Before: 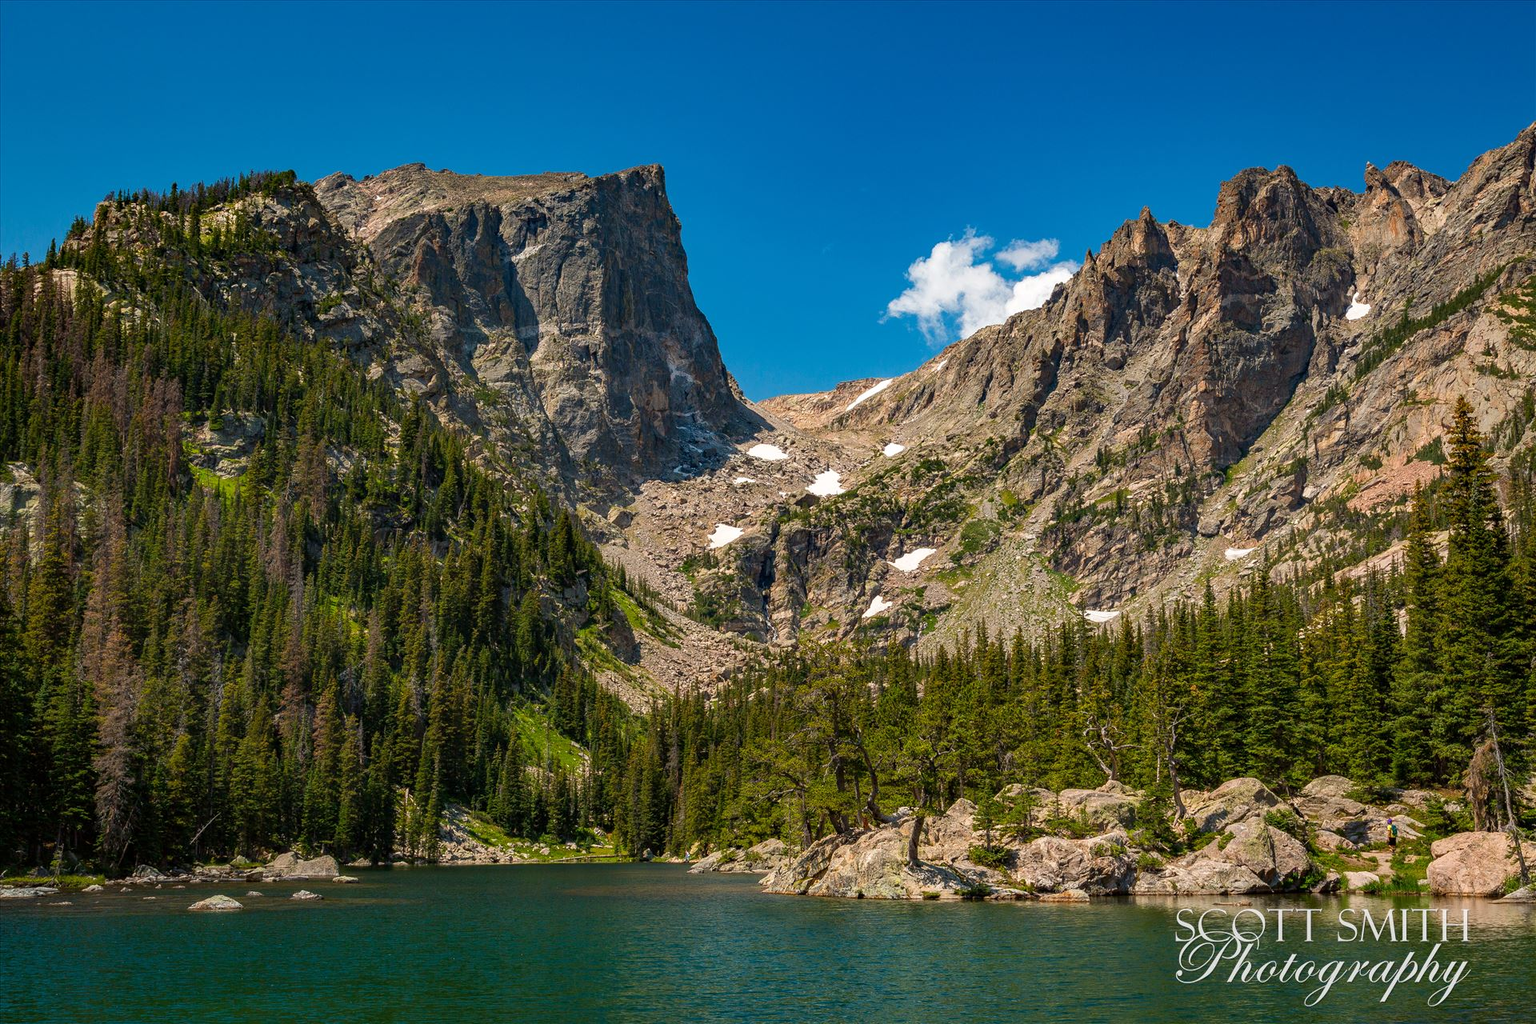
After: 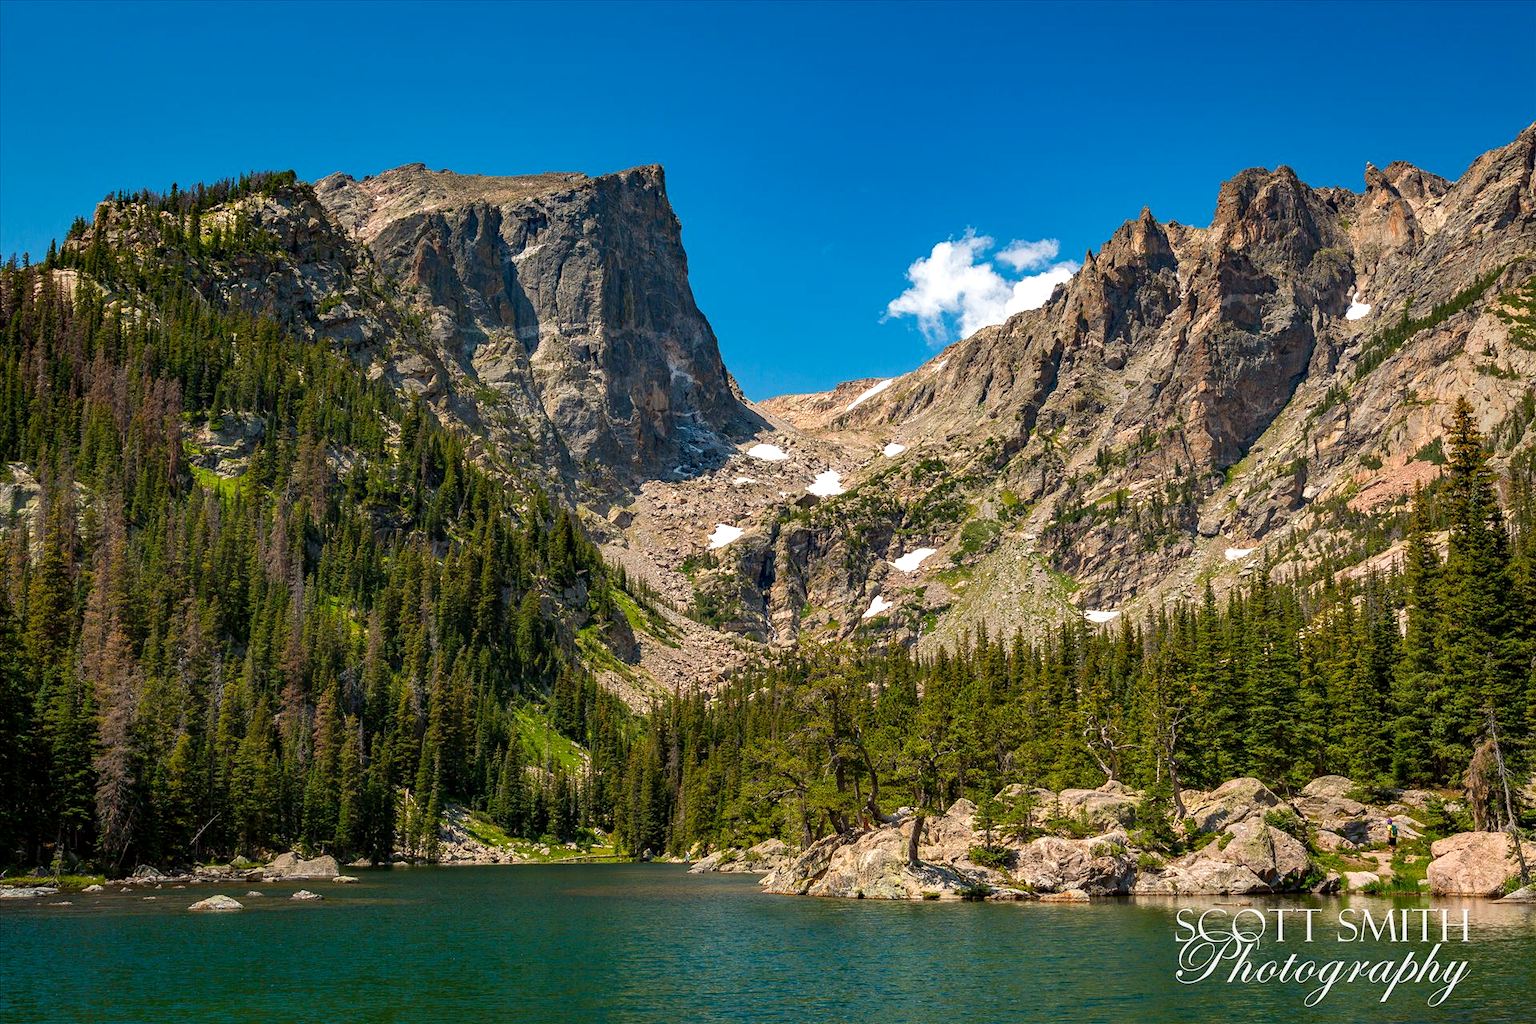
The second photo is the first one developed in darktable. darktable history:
exposure: black level correction 0.001, exposure 0.3 EV, compensate highlight preservation false
white balance: emerald 1
